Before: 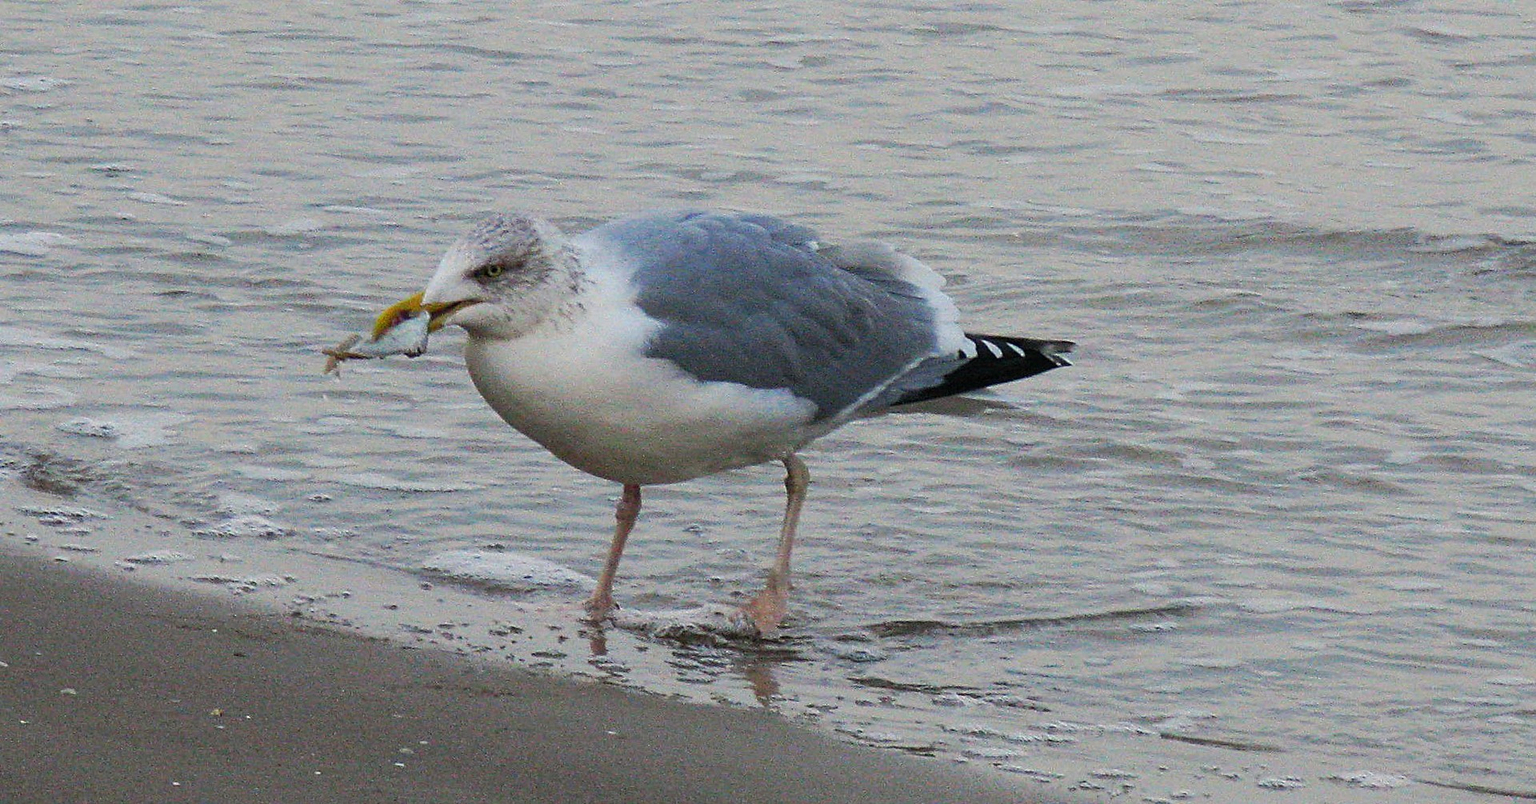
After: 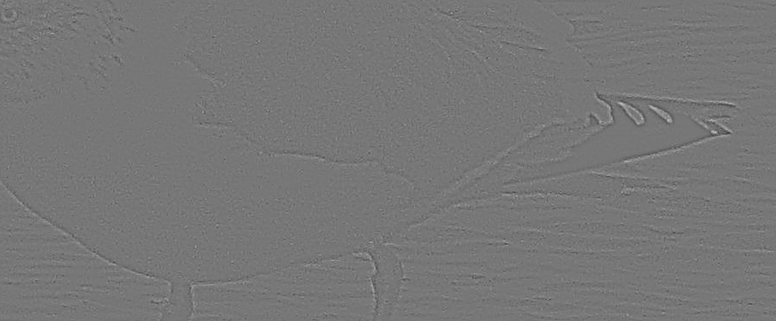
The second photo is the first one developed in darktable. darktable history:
crop: left 31.751%, top 32.172%, right 27.8%, bottom 35.83%
highpass: sharpness 9.84%, contrast boost 9.94%
white balance: red 1.004, blue 1.024
sharpen: on, module defaults
